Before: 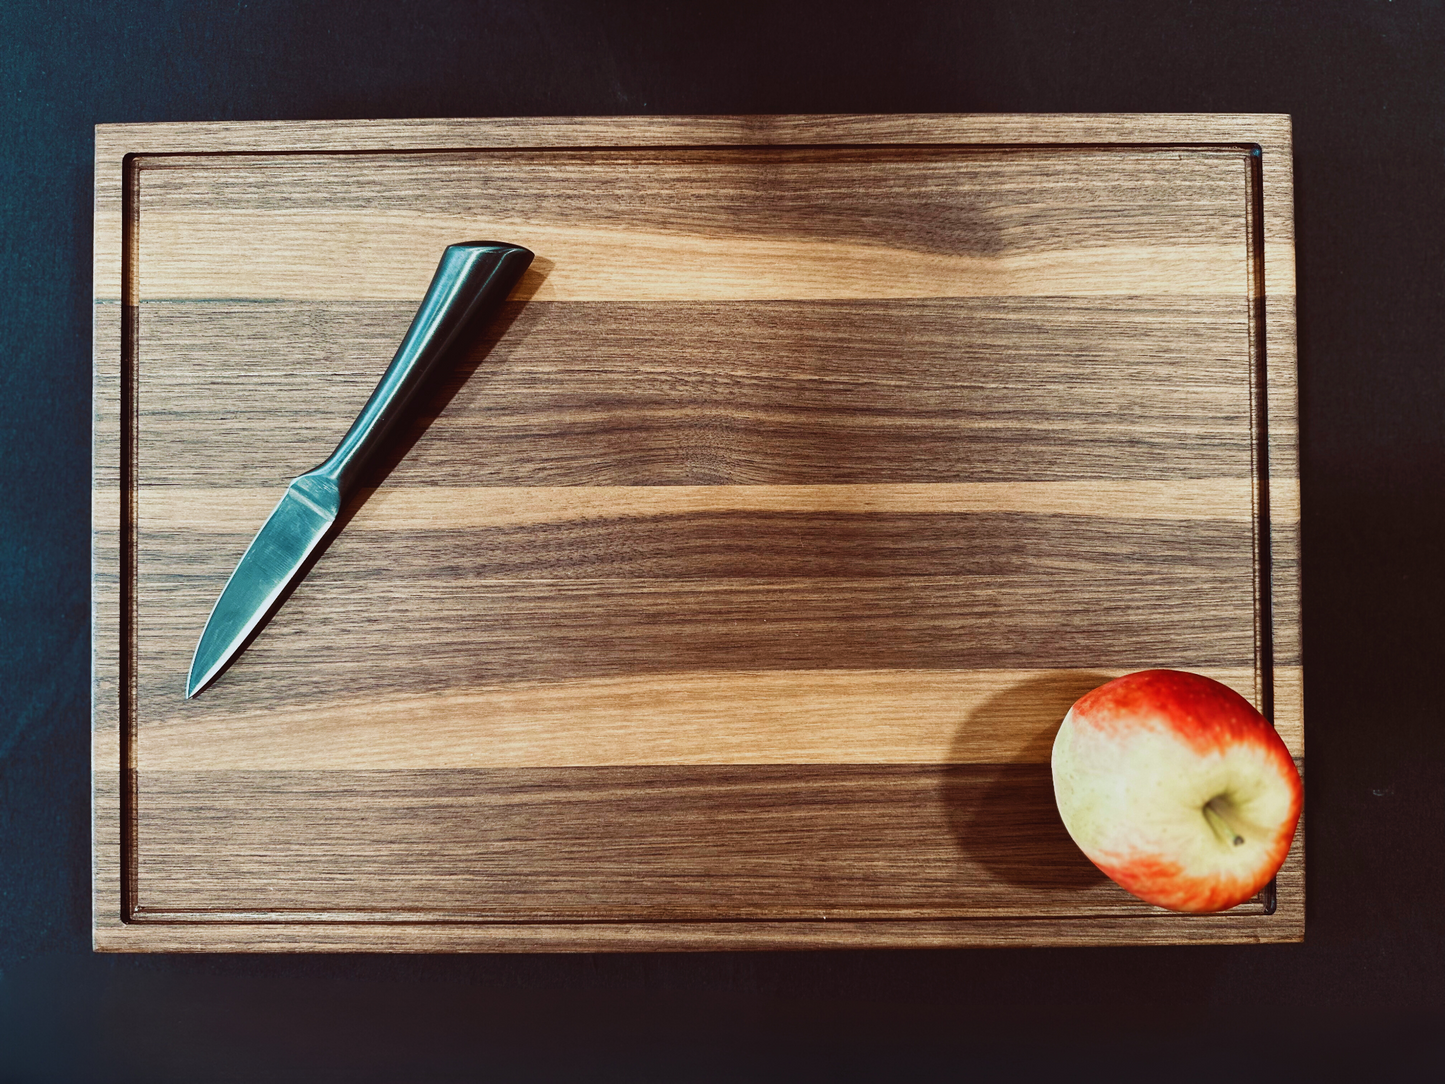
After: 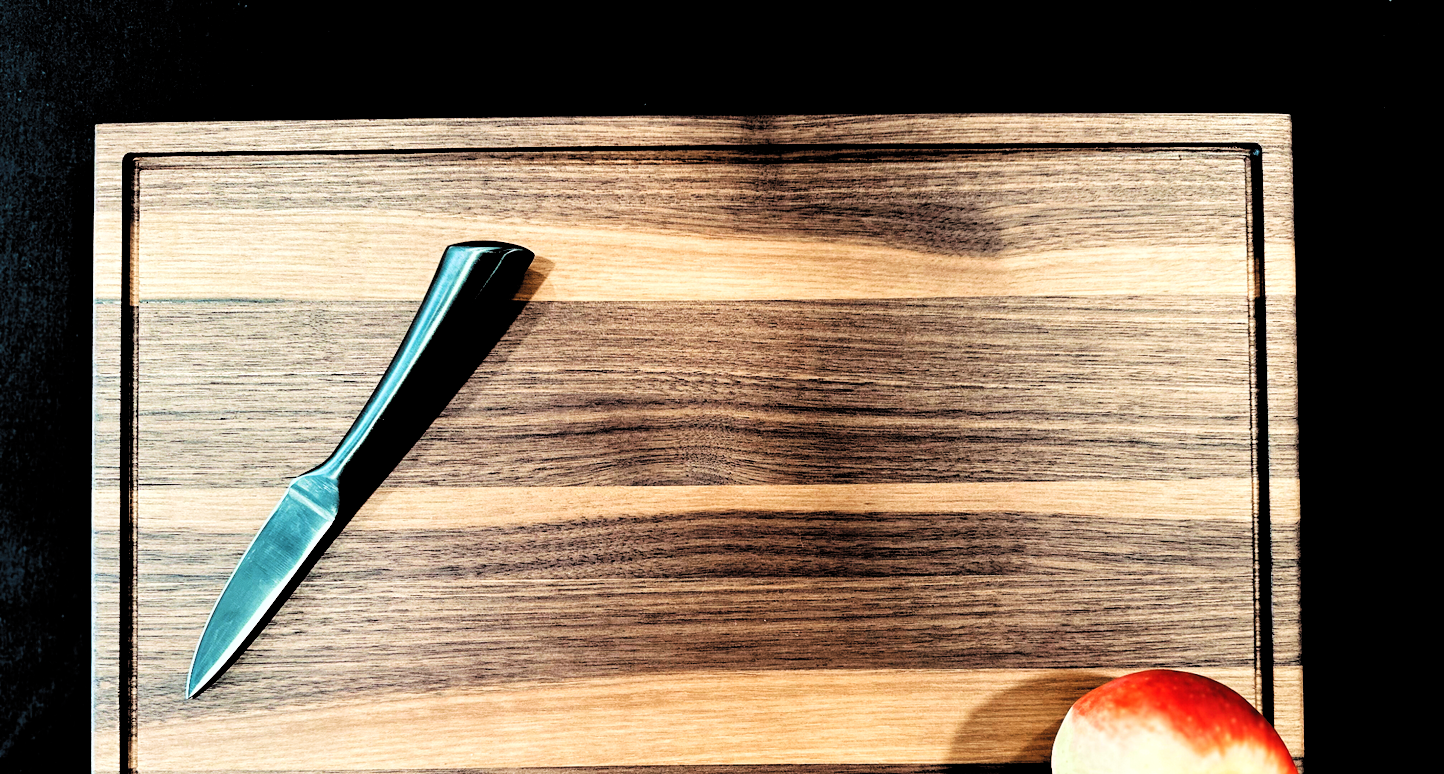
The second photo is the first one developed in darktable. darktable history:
filmic rgb: middle gray luminance 13.55%, black relative exposure -1.97 EV, white relative exposure 3.1 EV, threshold 6 EV, target black luminance 0%, hardness 1.79, latitude 59.23%, contrast 1.728, highlights saturation mix 5%, shadows ↔ highlights balance -37.52%, add noise in highlights 0, color science v3 (2019), use custom middle-gray values true, iterations of high-quality reconstruction 0, contrast in highlights soft, enable highlight reconstruction true
crop: bottom 28.576%
